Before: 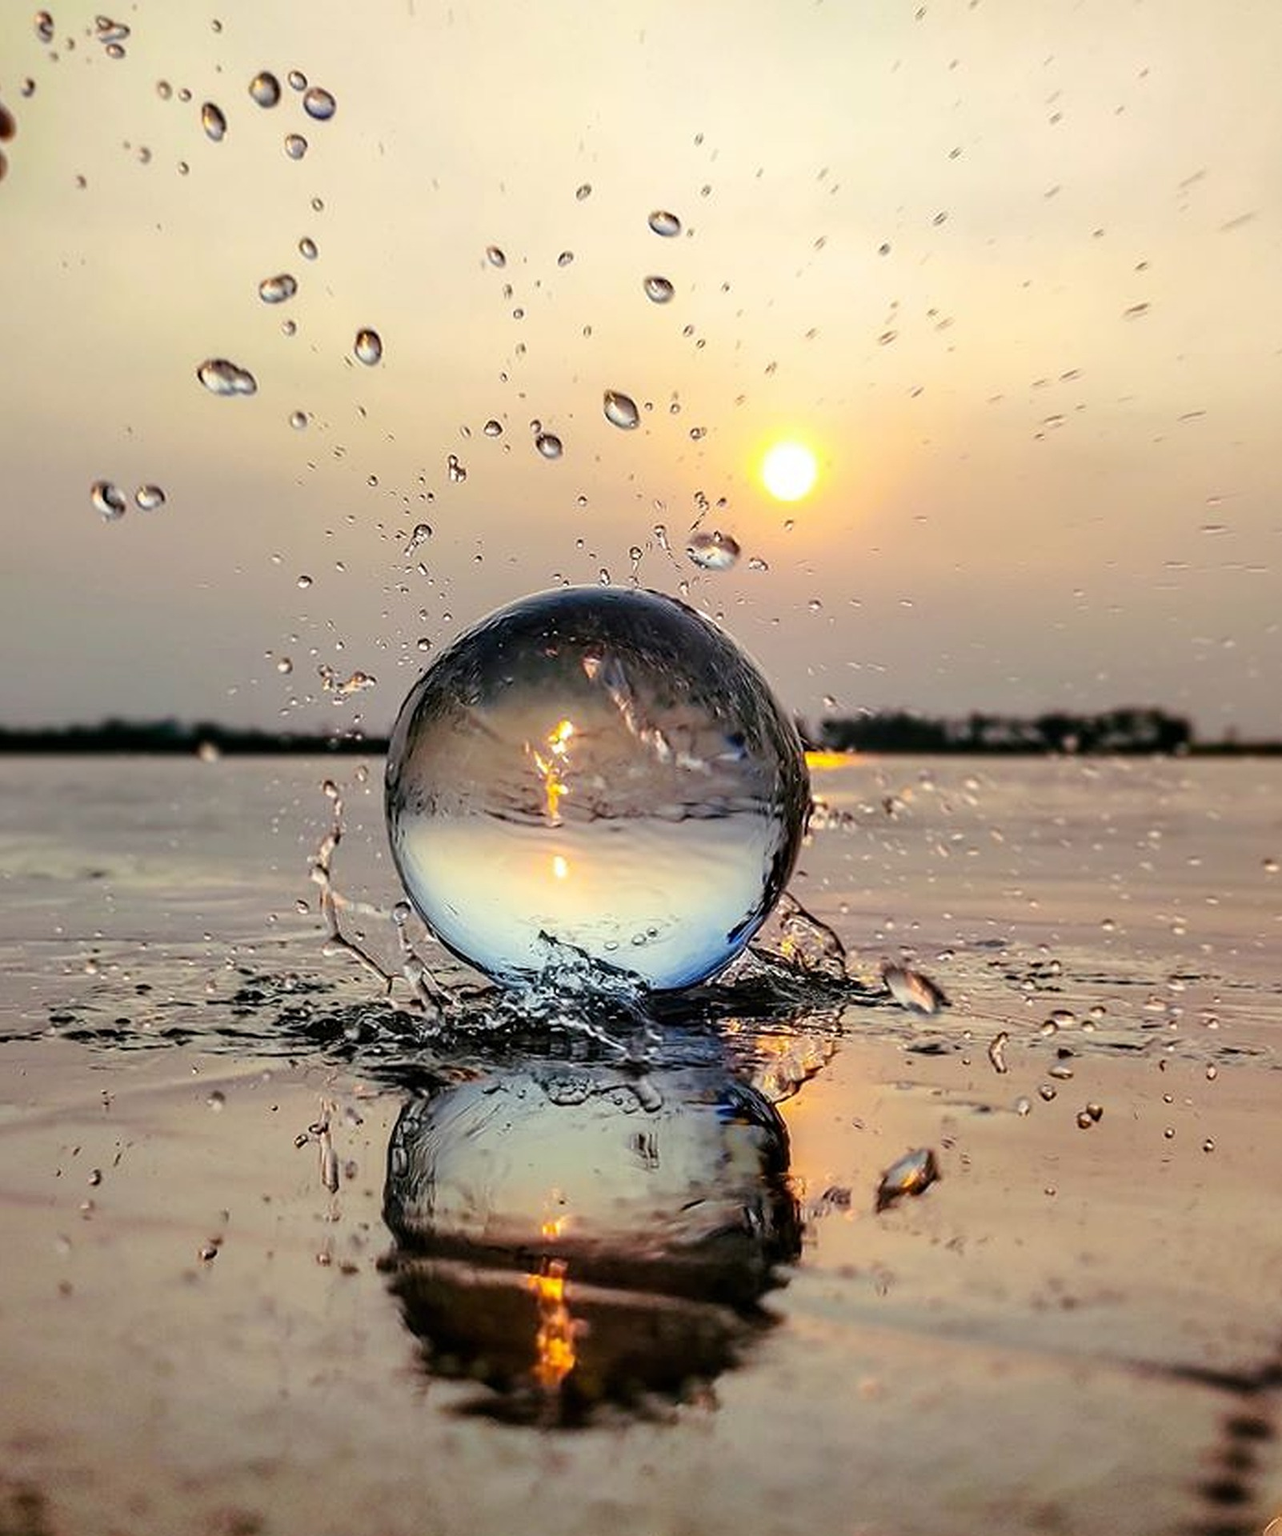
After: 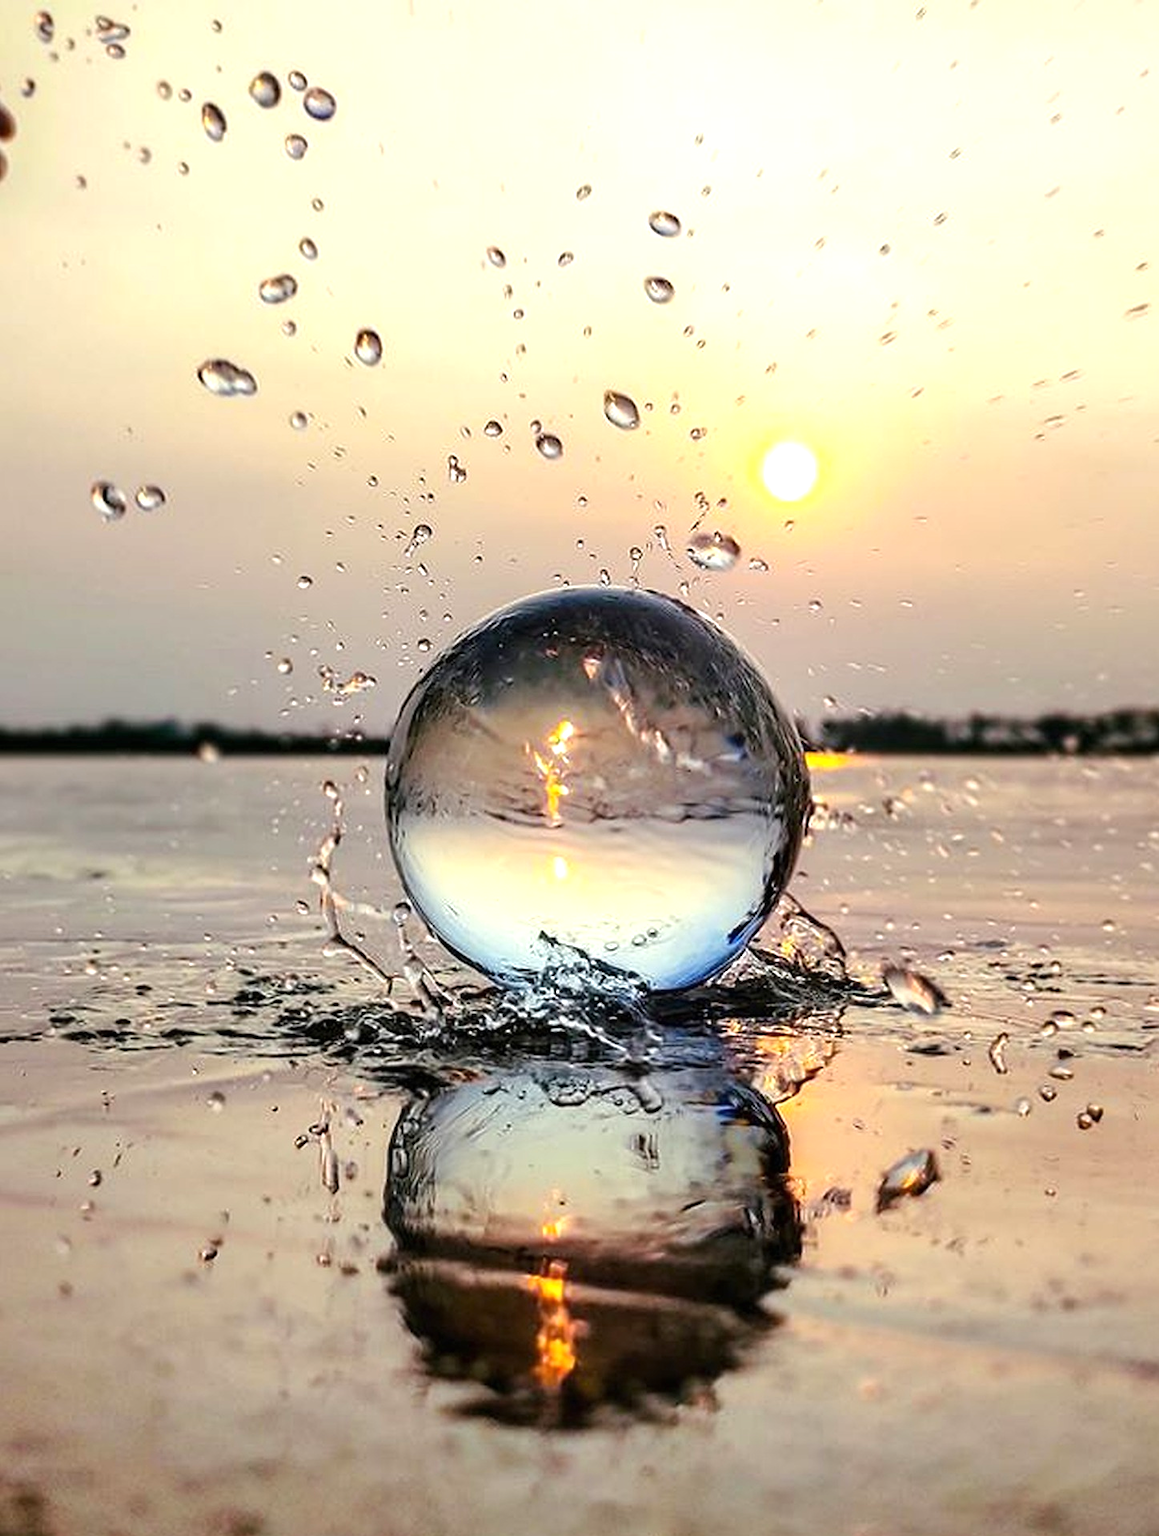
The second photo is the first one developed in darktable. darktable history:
exposure: black level correction 0, exposure 0.499 EV, compensate highlight preservation false
crop: right 9.495%, bottom 0.037%
